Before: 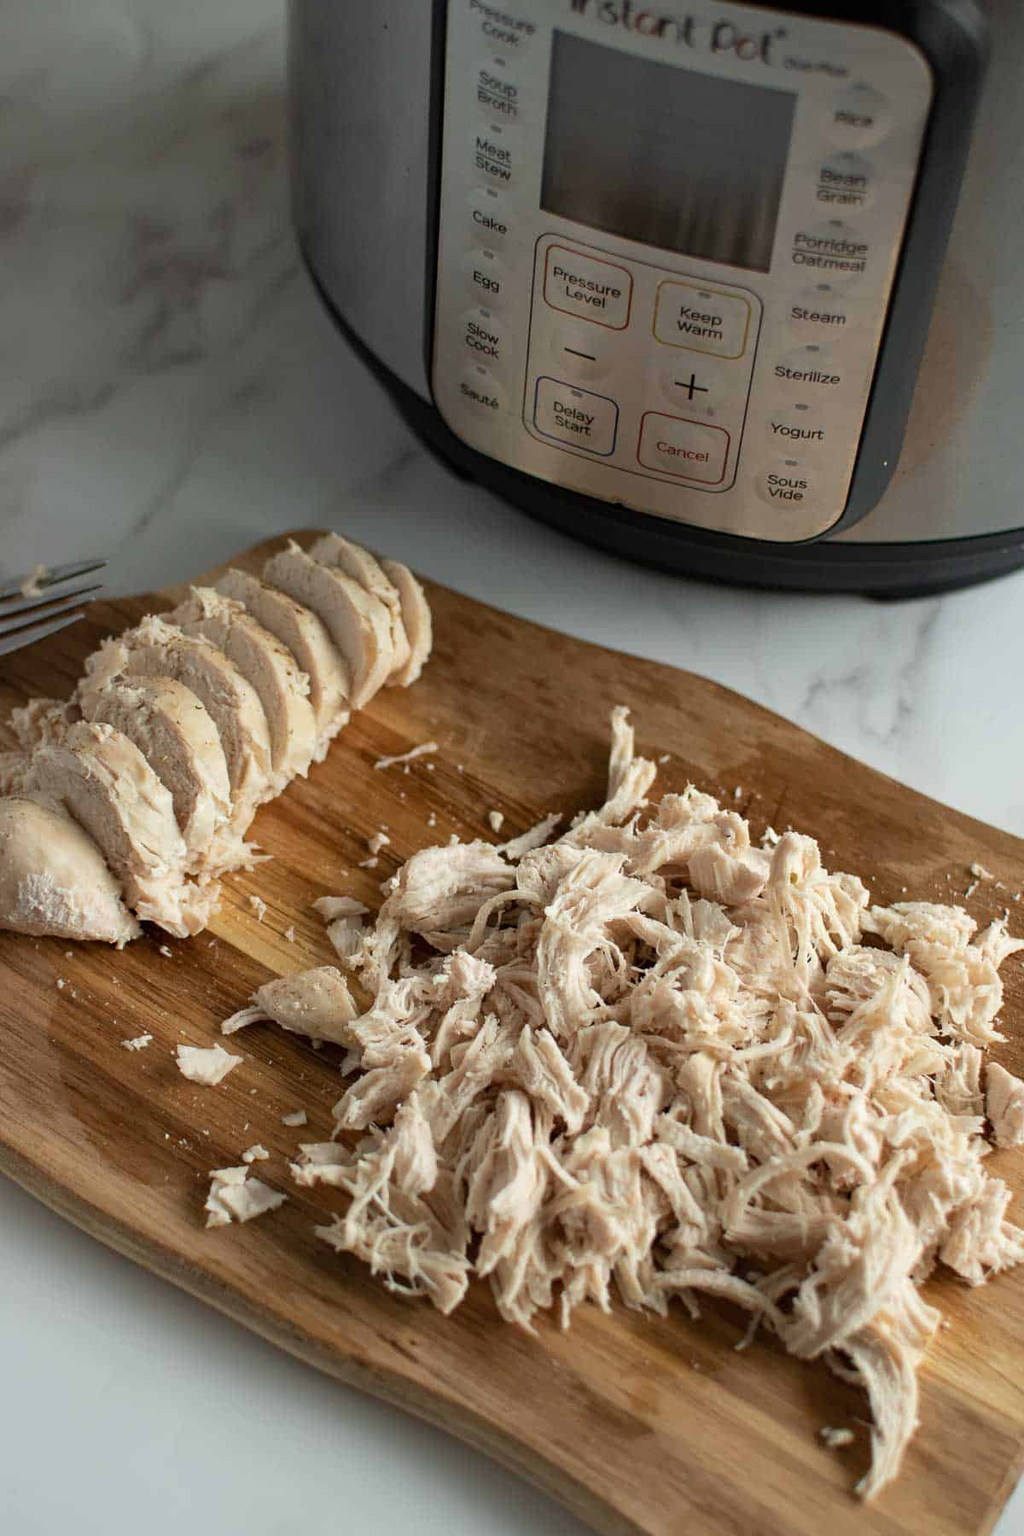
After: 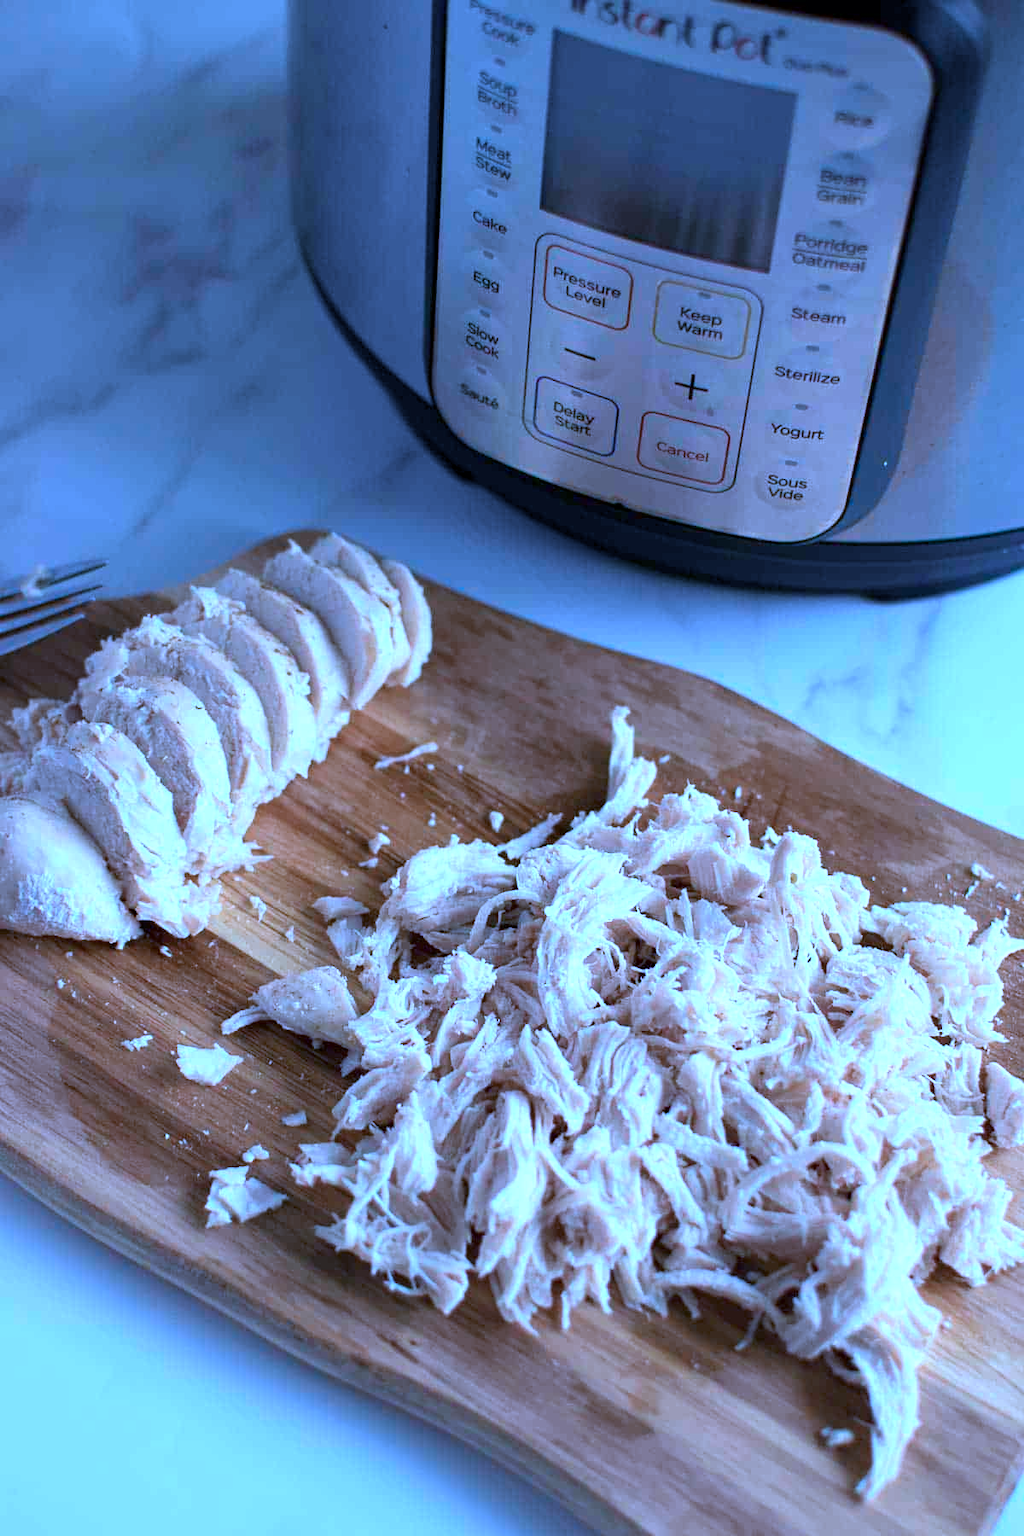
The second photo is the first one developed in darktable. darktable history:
color correction: highlights b* -0.01
color calibration: illuminant custom, x 0.459, y 0.428, temperature 2620.93 K
exposure: black level correction 0.001, exposure 0.499 EV, compensate exposure bias true, compensate highlight preservation false
